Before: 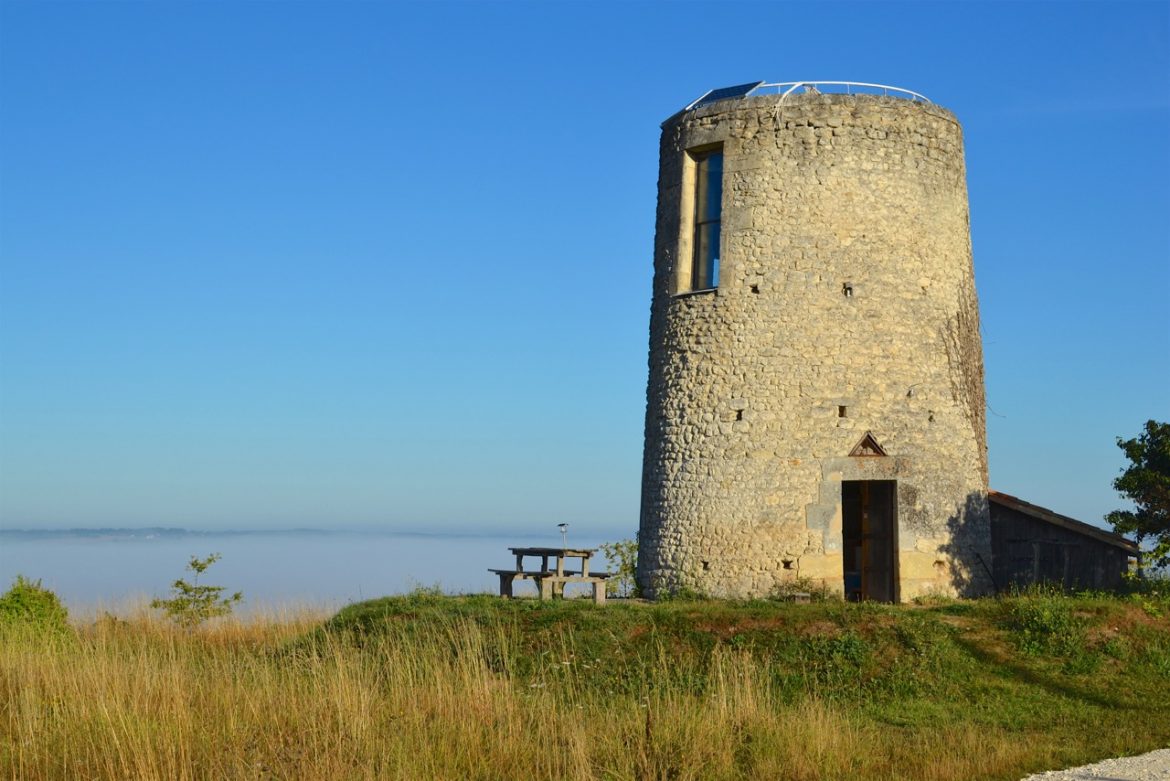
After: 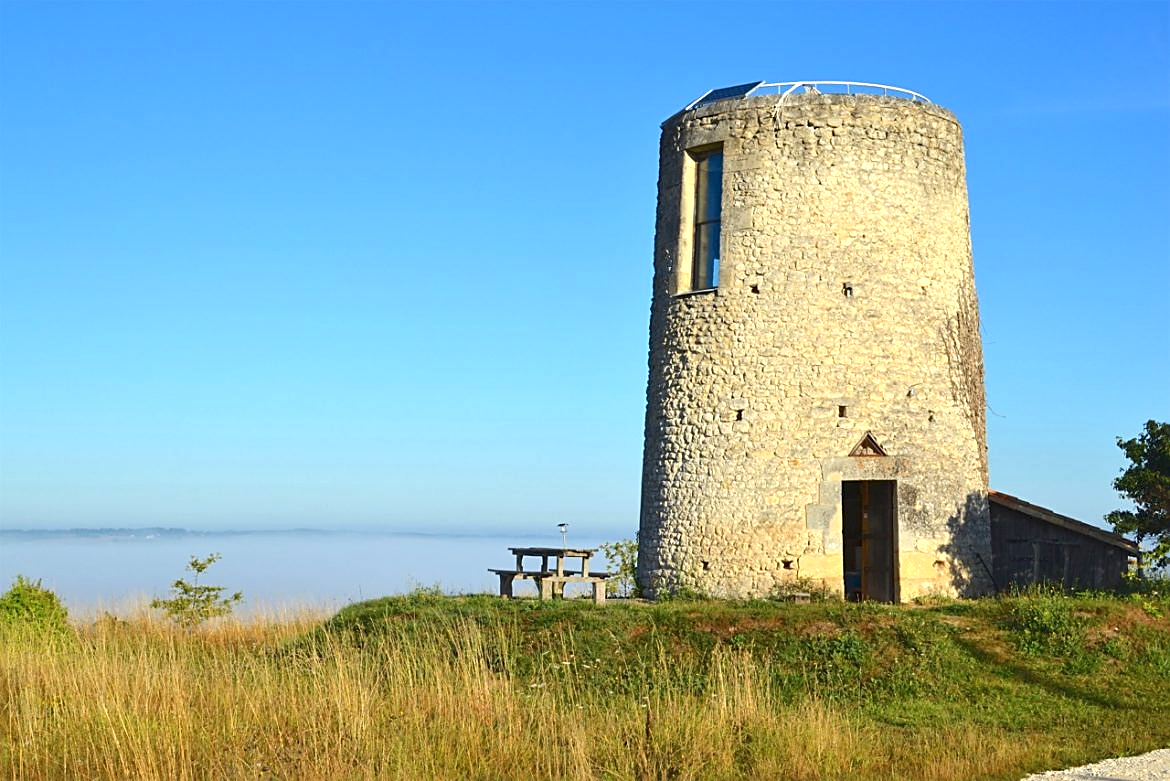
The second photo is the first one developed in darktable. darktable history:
exposure: black level correction 0, exposure 0.693 EV, compensate highlight preservation false
sharpen: on, module defaults
